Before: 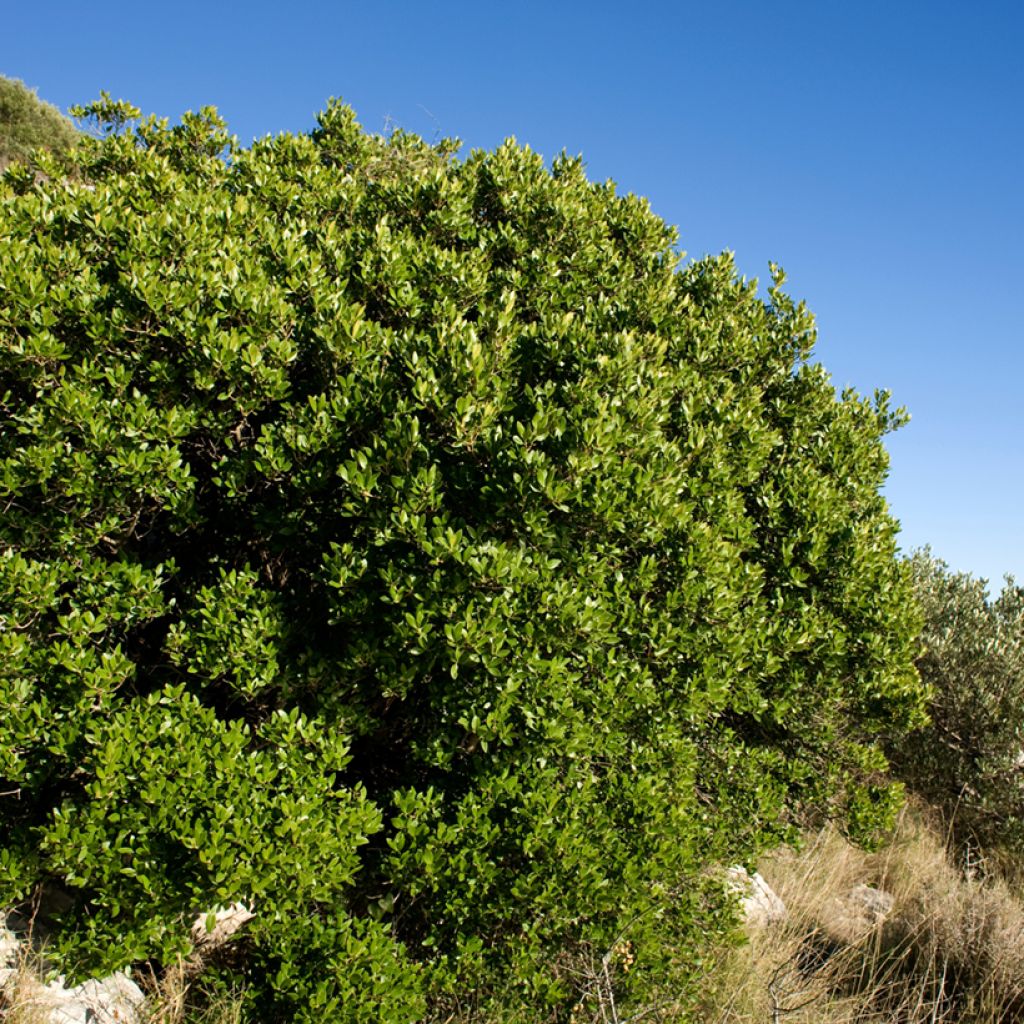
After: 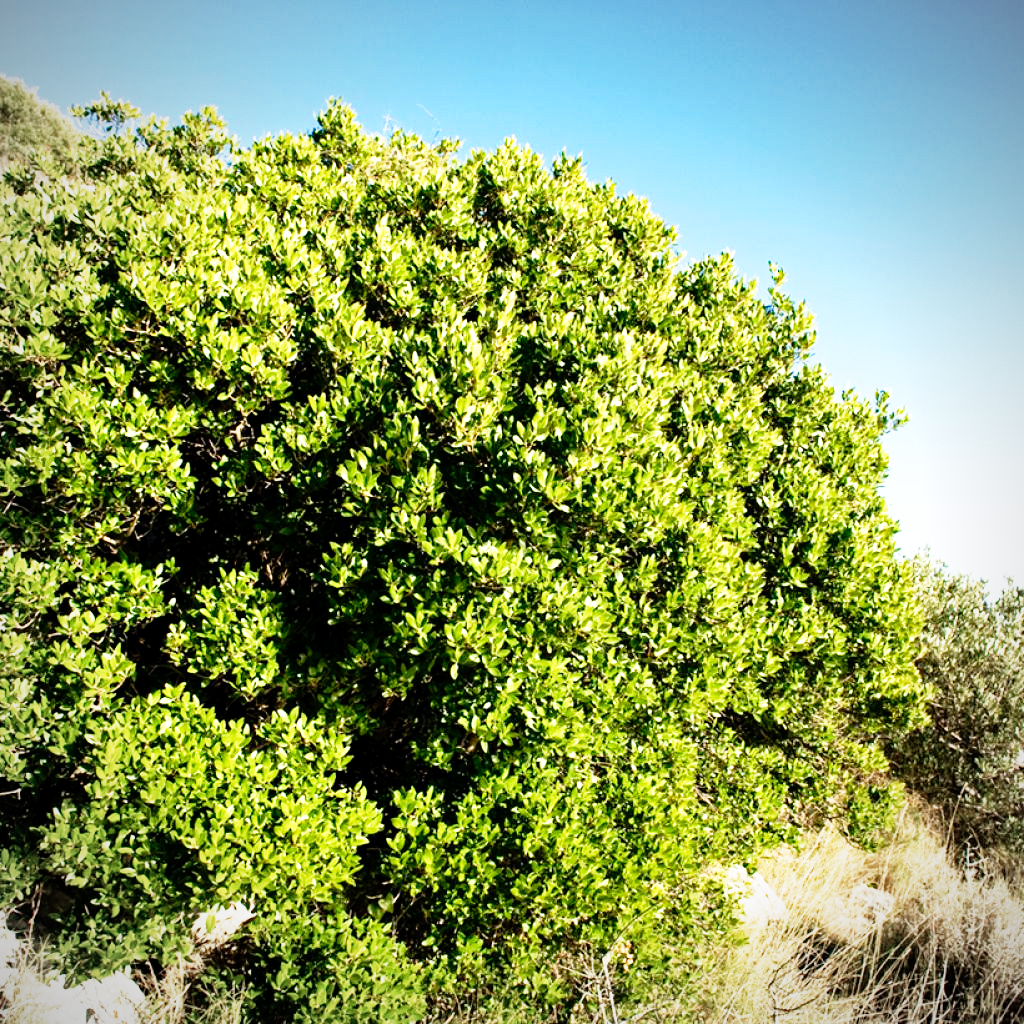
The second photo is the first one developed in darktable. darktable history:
vignetting: fall-off radius 60.88%, unbound false
exposure: black level correction 0.001, exposure 0.498 EV, compensate highlight preservation false
haze removal: strength 0.301, distance 0.245, compatibility mode true, adaptive false
base curve: curves: ch0 [(0, 0) (0.012, 0.01) (0.073, 0.168) (0.31, 0.711) (0.645, 0.957) (1, 1)], preserve colors none
